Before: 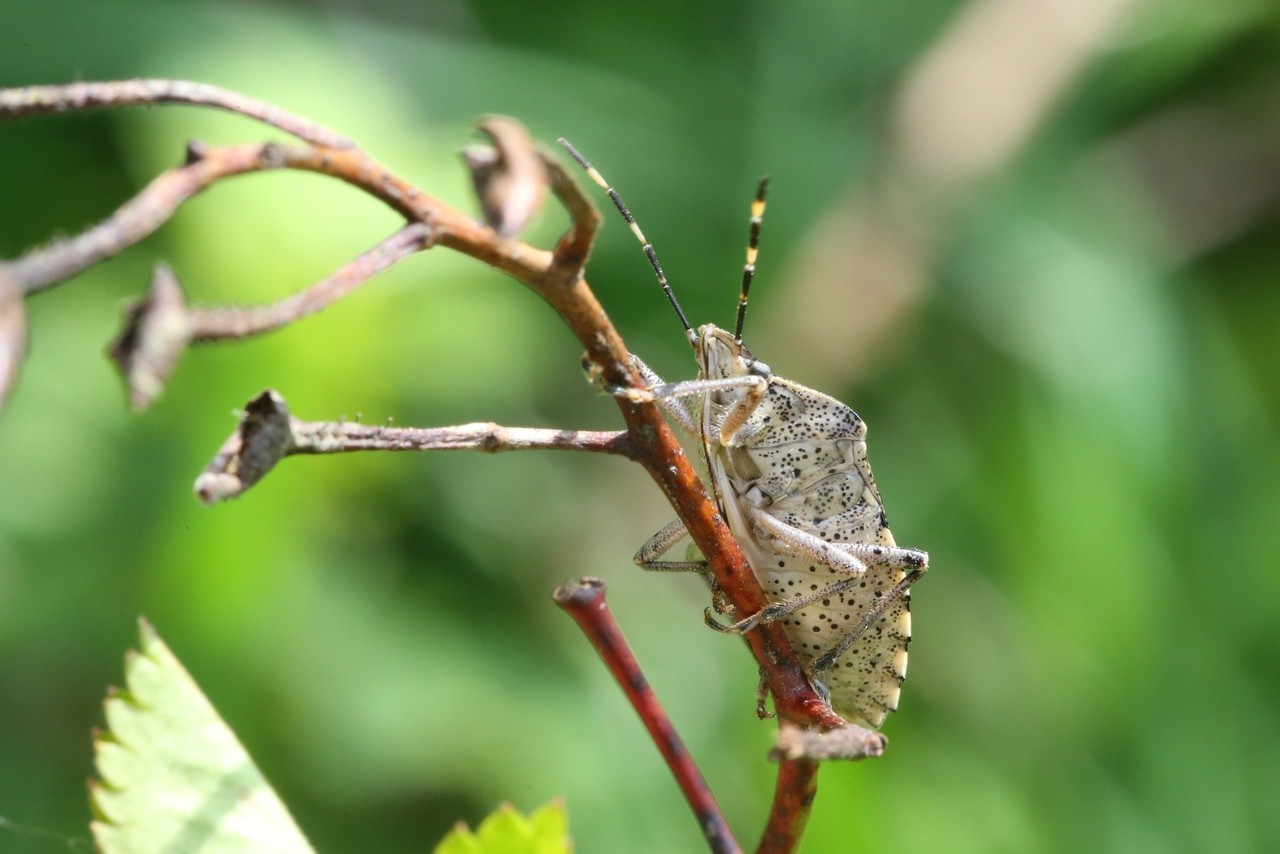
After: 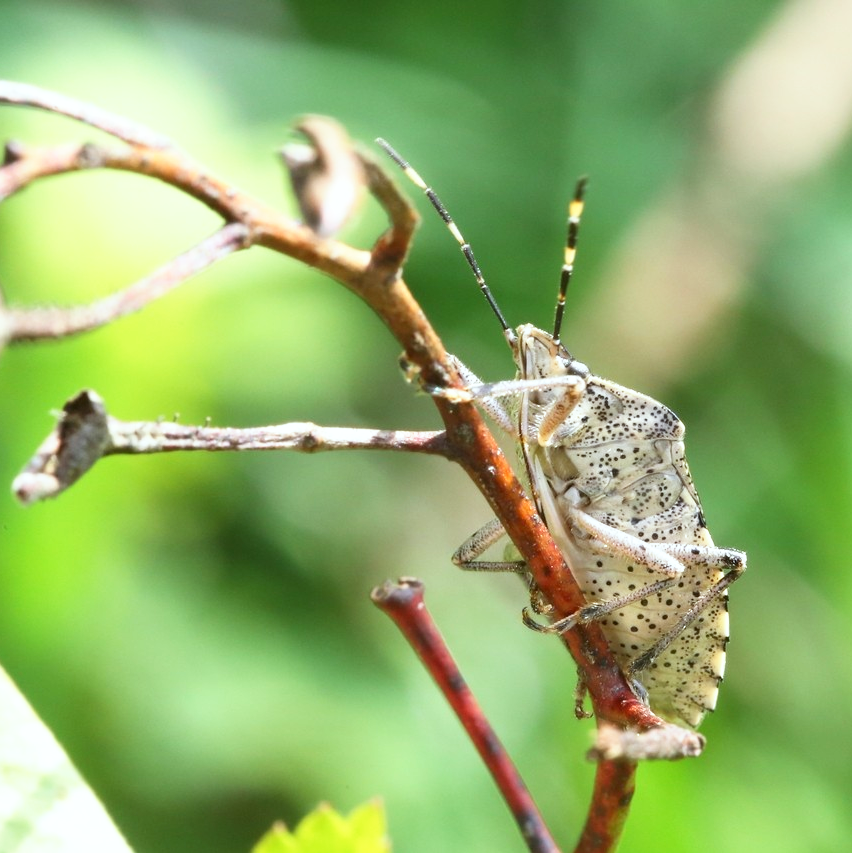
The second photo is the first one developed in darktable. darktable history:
exposure: exposure 0.17 EV, compensate highlight preservation false
base curve: curves: ch0 [(0, 0) (0.688, 0.865) (1, 1)], preserve colors none
crop and rotate: left 14.291%, right 19.108%
color correction: highlights a* -2.88, highlights b* -2.19, shadows a* 2.33, shadows b* 2.95
